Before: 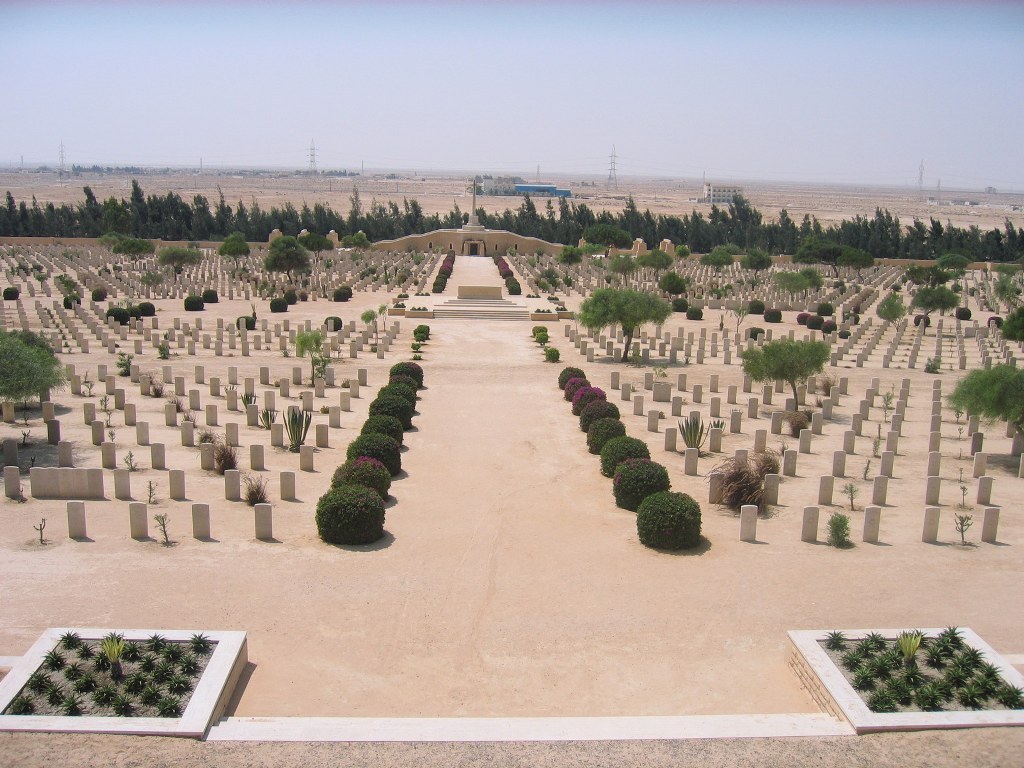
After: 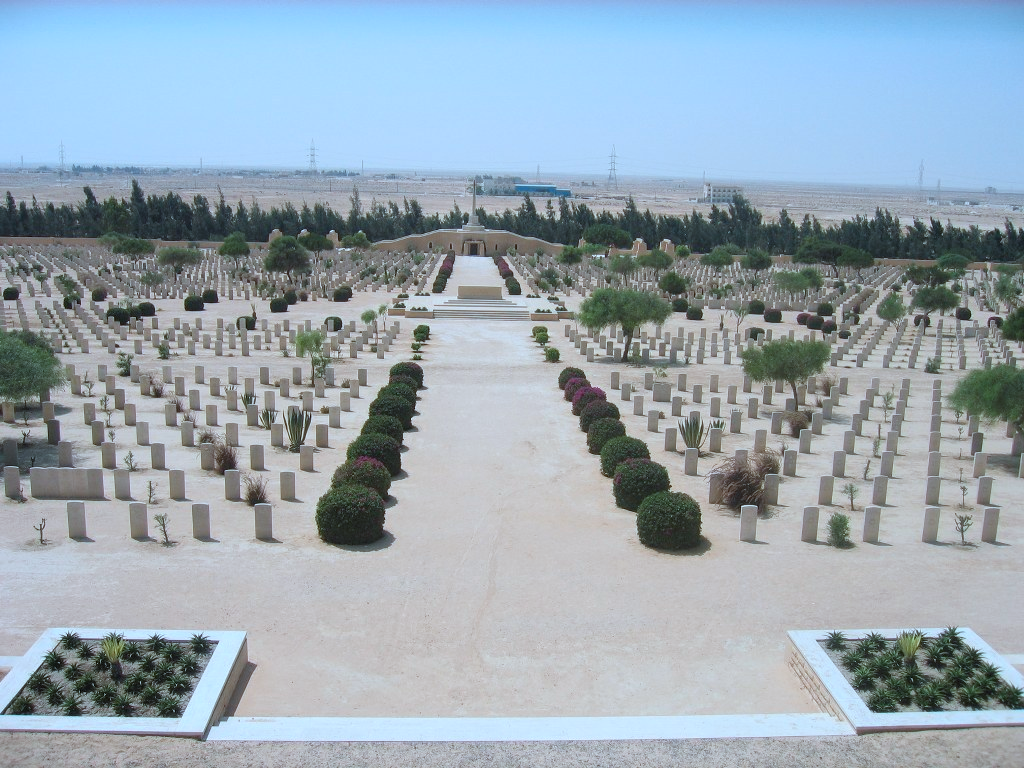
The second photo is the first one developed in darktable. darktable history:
color correction: highlights a* -10.55, highlights b* -19.31
